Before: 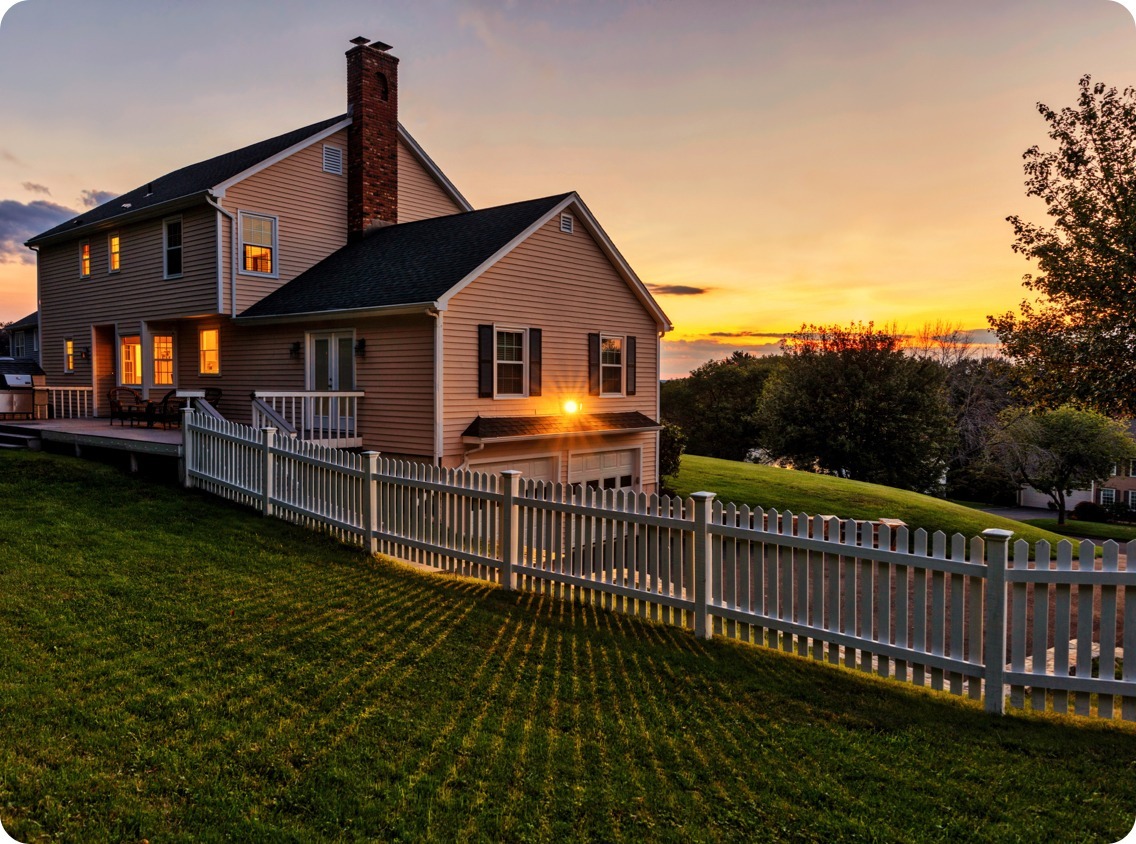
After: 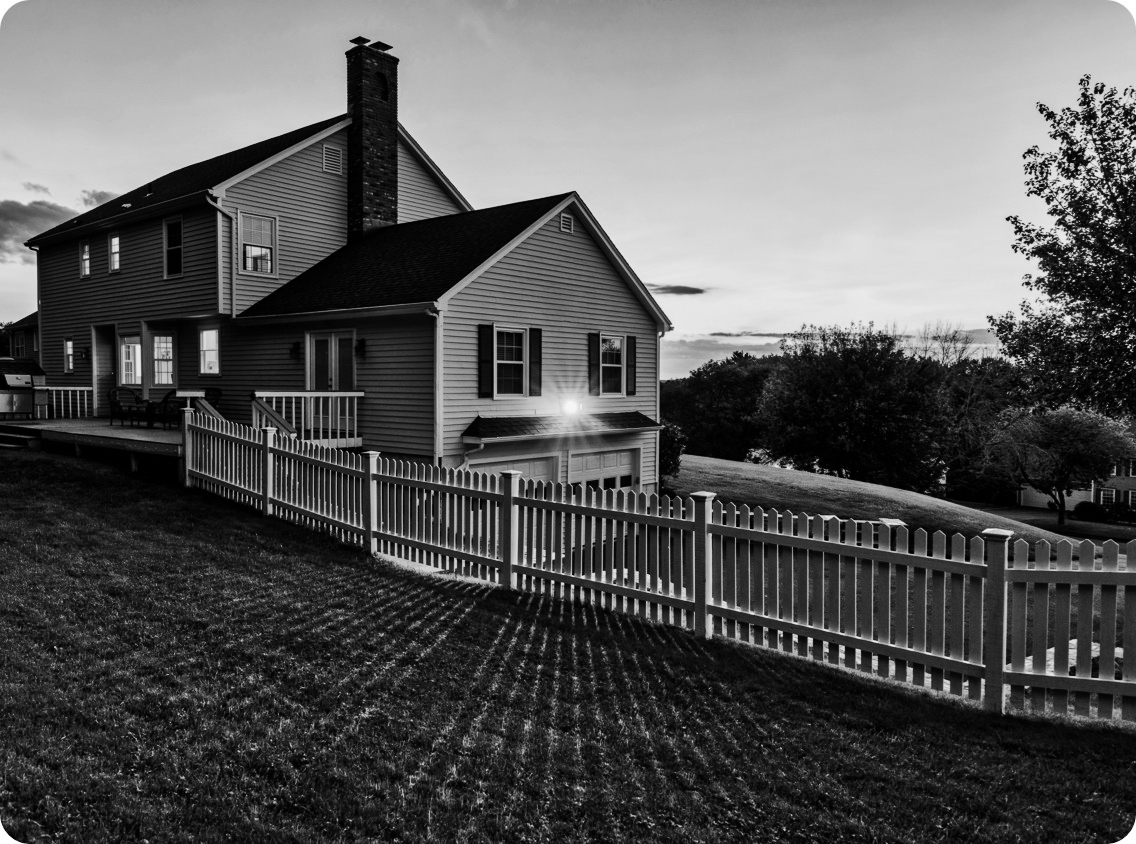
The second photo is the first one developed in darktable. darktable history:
monochrome: on, module defaults
tone curve: curves: ch0 [(0, 0) (0.126, 0.061) (0.338, 0.285) (0.494, 0.518) (0.703, 0.762) (1, 1)]; ch1 [(0, 0) (0.389, 0.313) (0.457, 0.442) (0.5, 0.501) (0.55, 0.578) (1, 1)]; ch2 [(0, 0) (0.44, 0.424) (0.501, 0.499) (0.557, 0.564) (0.613, 0.67) (0.707, 0.746) (1, 1)], color space Lab, independent channels, preserve colors none
shadows and highlights: radius 264.75, soften with gaussian
